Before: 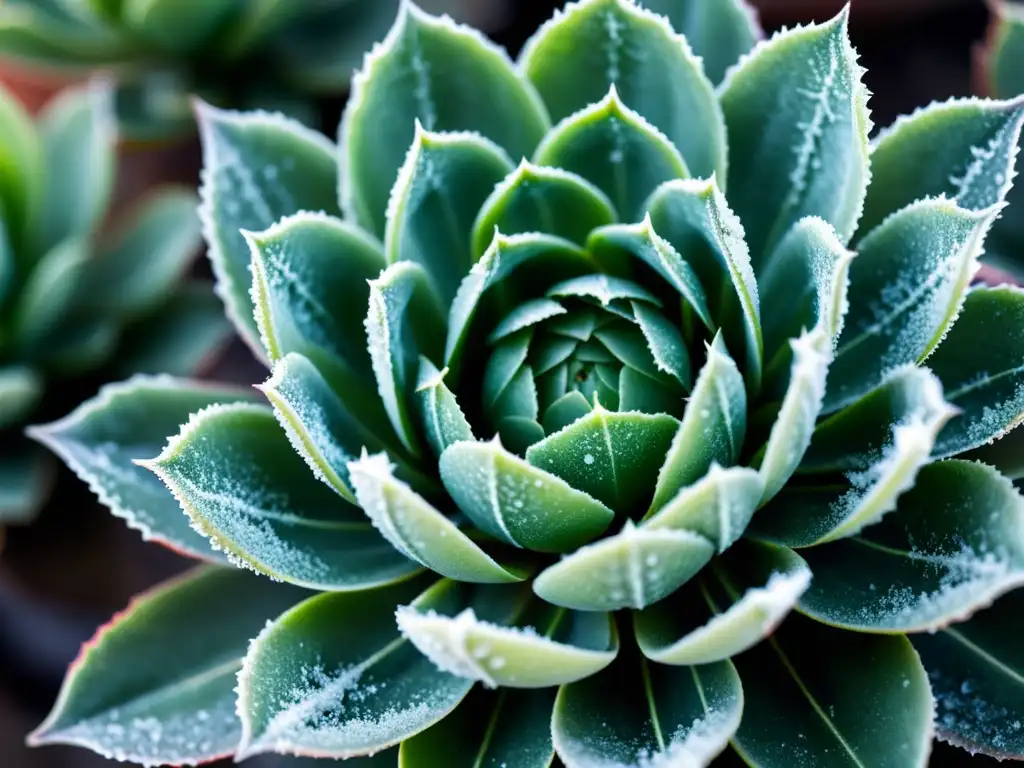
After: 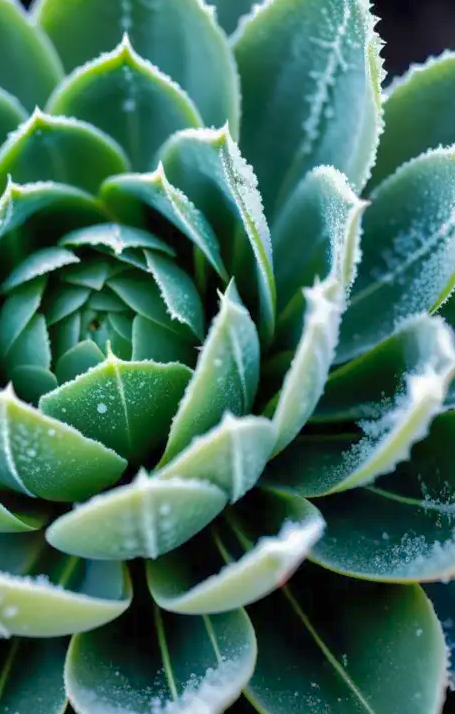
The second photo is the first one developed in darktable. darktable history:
crop: left 47.628%, top 6.643%, right 7.874%
shadows and highlights: shadows 60, highlights -60
